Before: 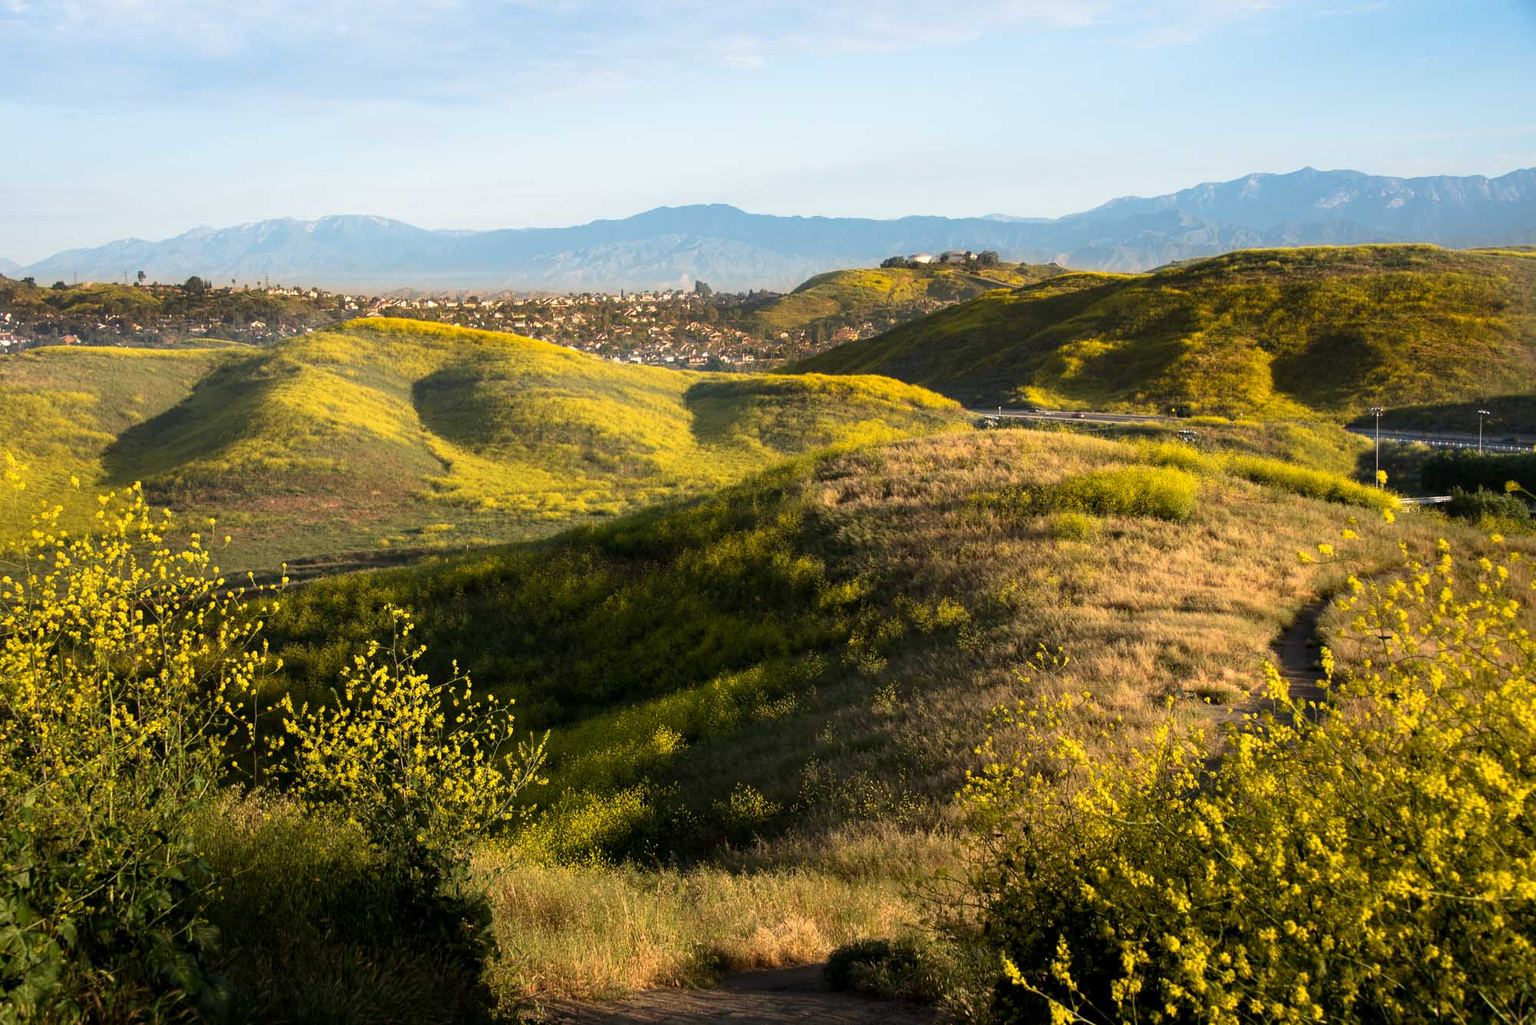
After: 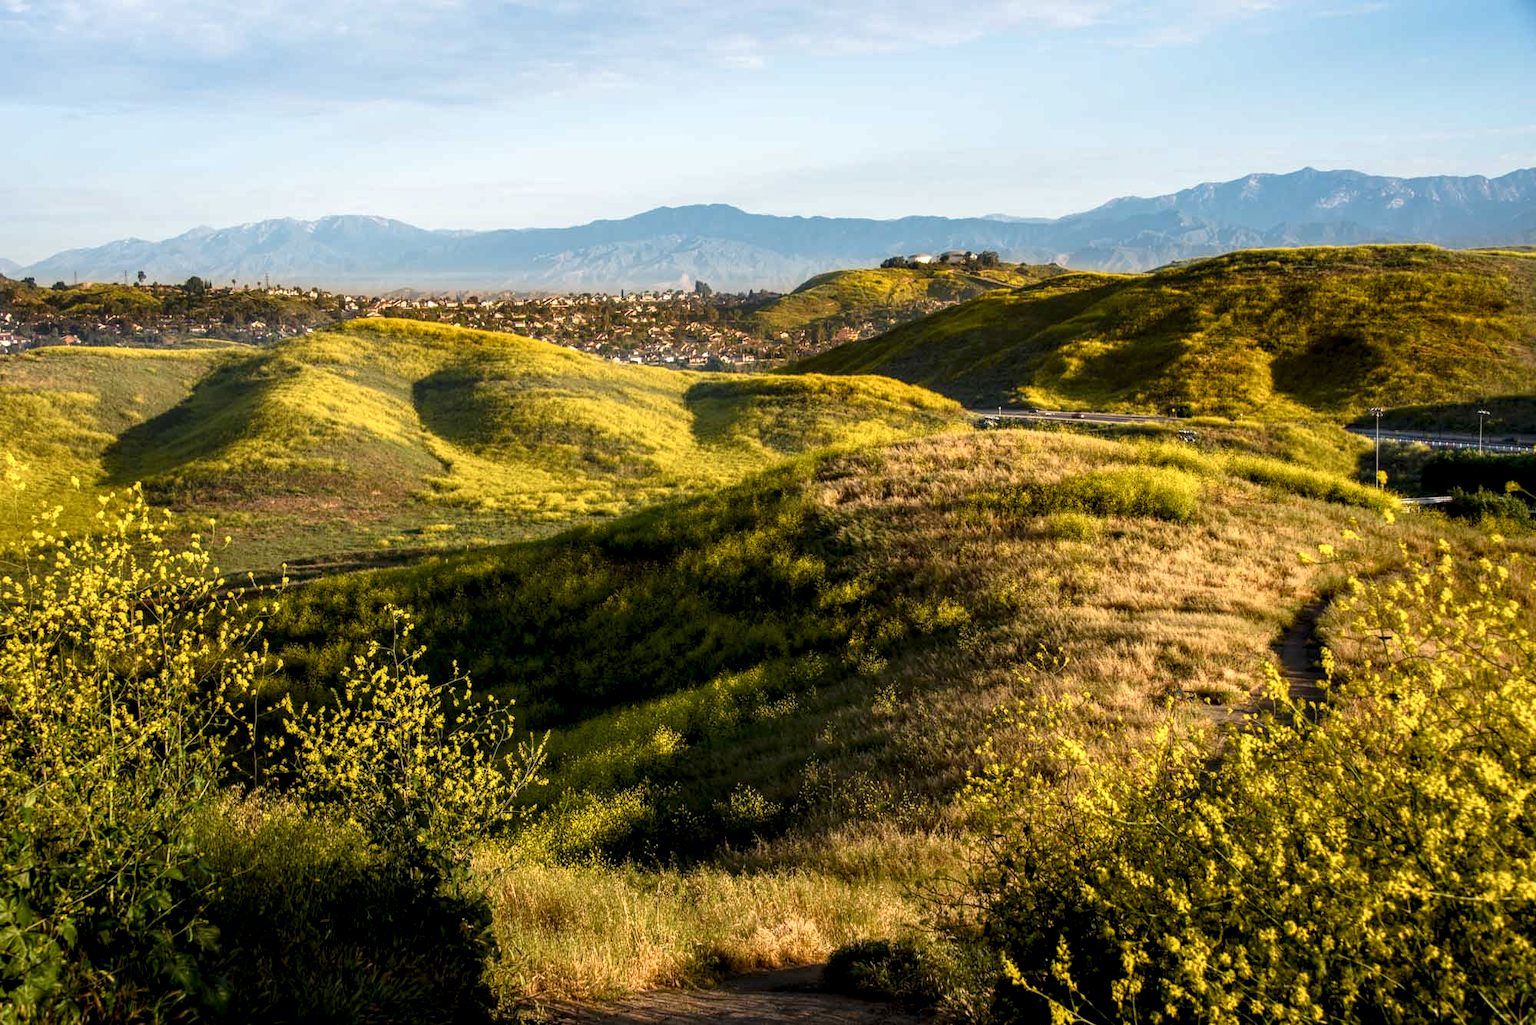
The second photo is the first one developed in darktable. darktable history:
color balance rgb: perceptual saturation grading › global saturation 20%, perceptual saturation grading › highlights -25%, perceptual saturation grading › shadows 25%
local contrast: highlights 20%, detail 150%
